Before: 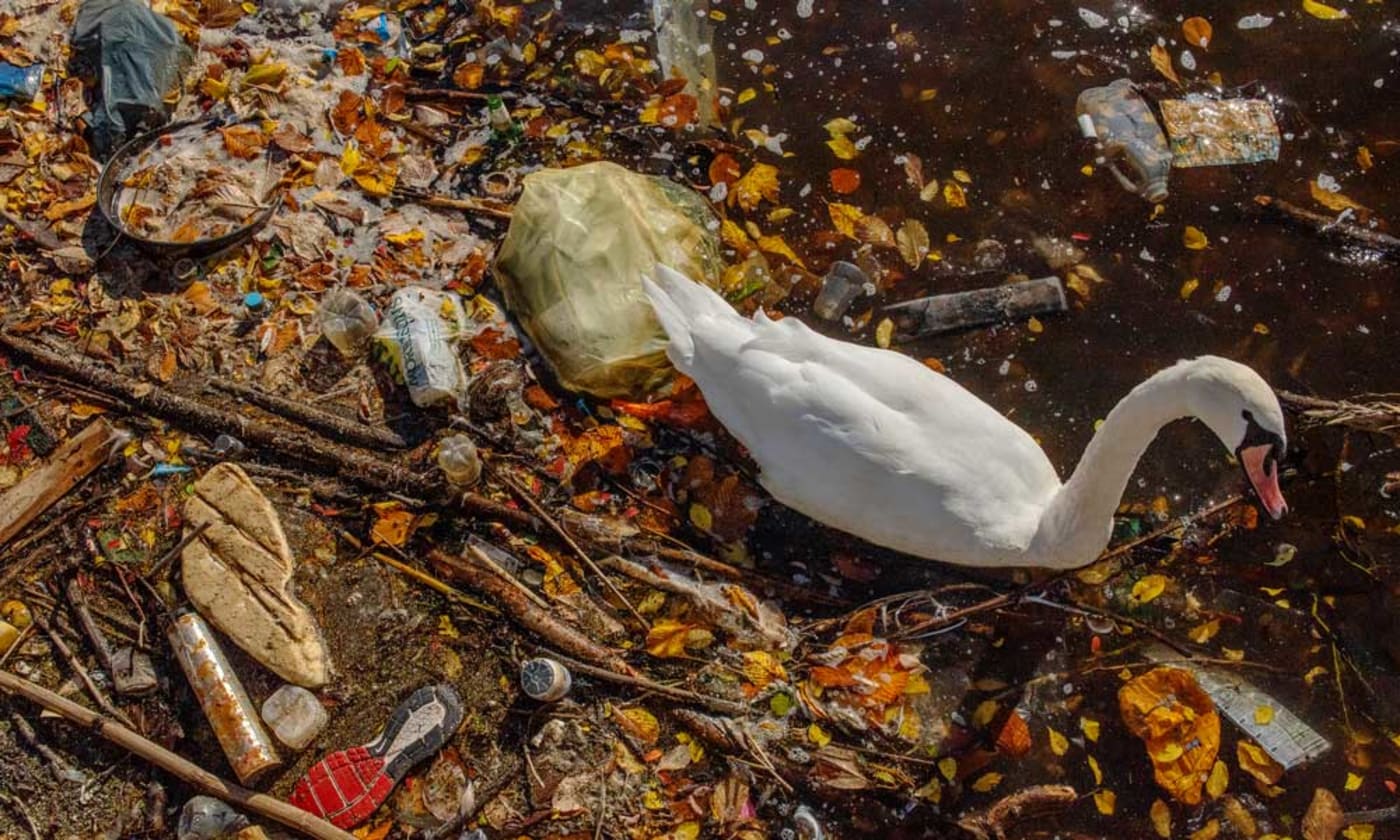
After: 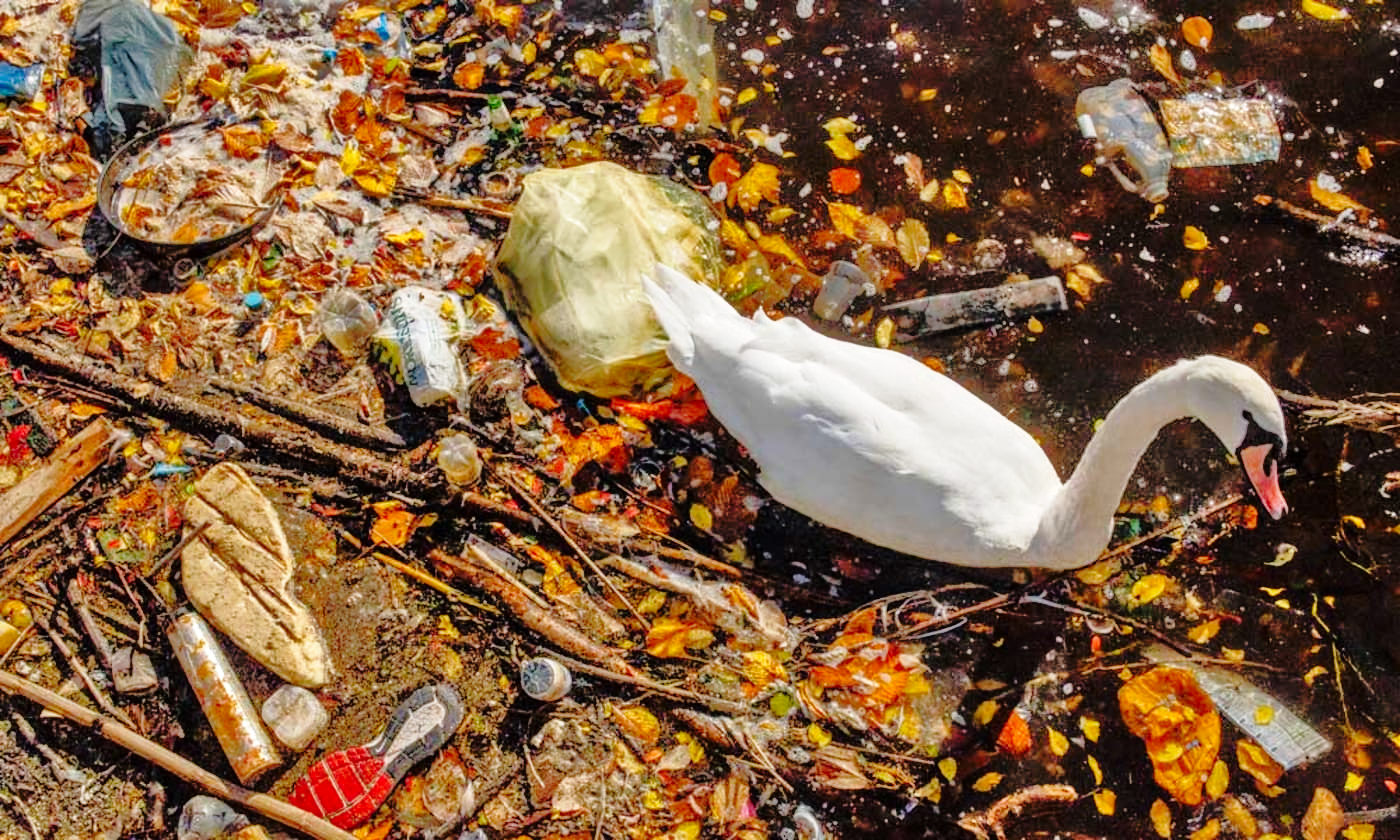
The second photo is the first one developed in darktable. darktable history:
base curve: curves: ch0 [(0, 0) (0.028, 0.03) (0.121, 0.232) (0.46, 0.748) (0.859, 0.968) (1, 1)], preserve colors none
tone equalizer: -8 EV -0.528 EV, -7 EV -0.319 EV, -6 EV -0.083 EV, -5 EV 0.413 EV, -4 EV 0.985 EV, -3 EV 0.791 EV, -2 EV -0.01 EV, -1 EV 0.14 EV, +0 EV -0.012 EV, smoothing 1
